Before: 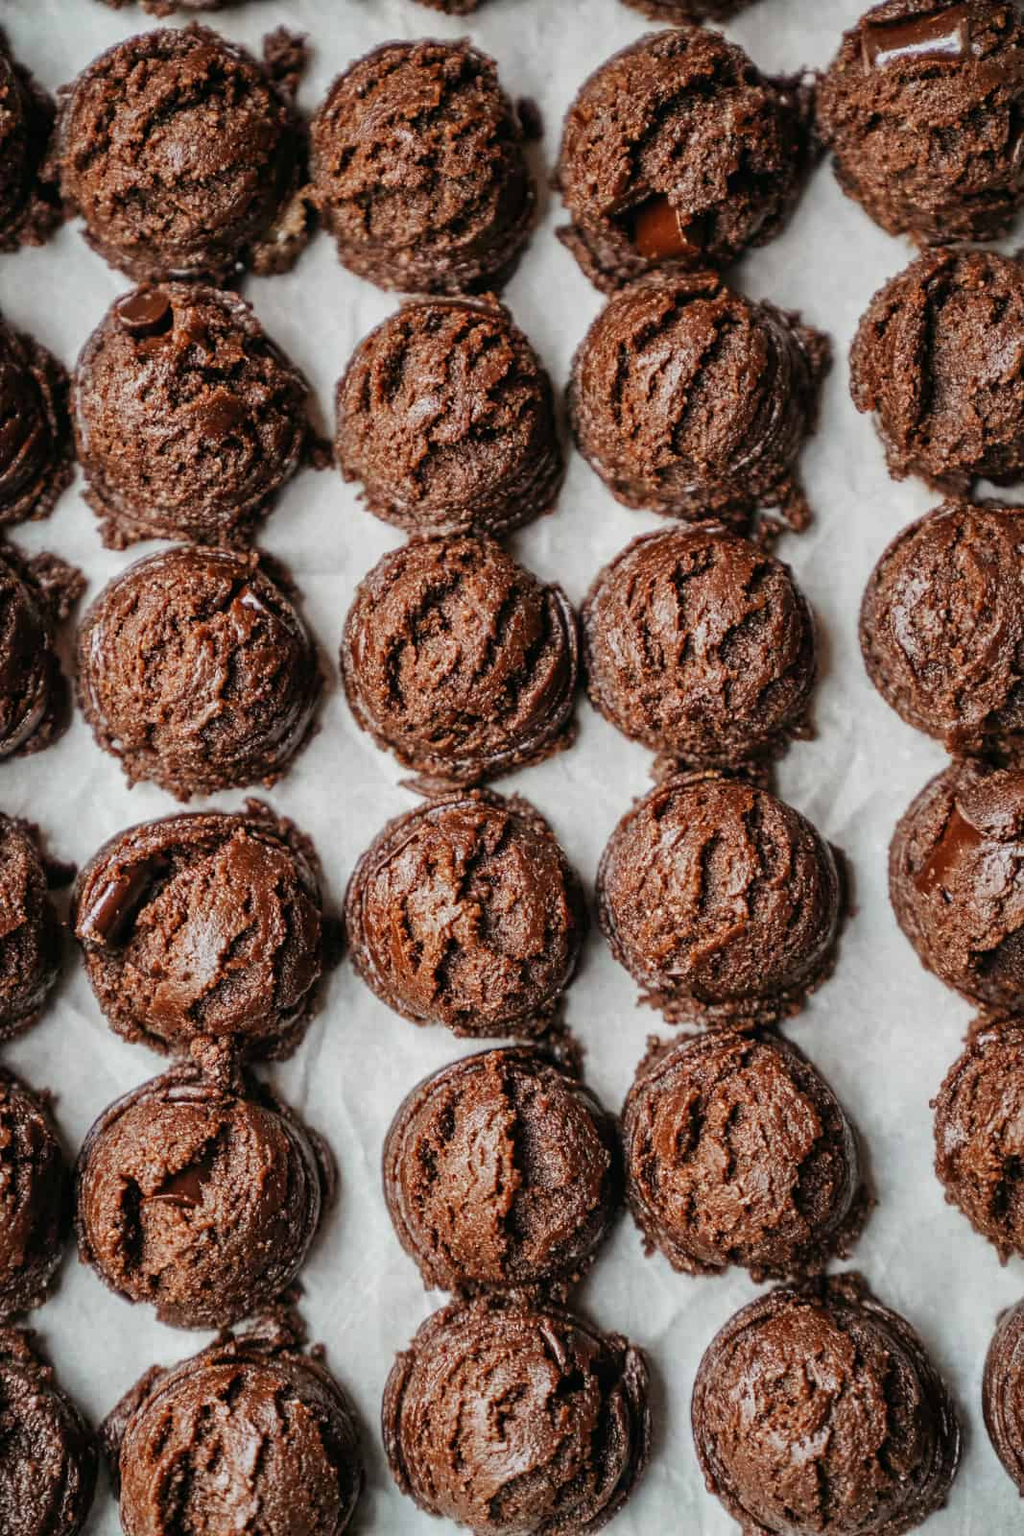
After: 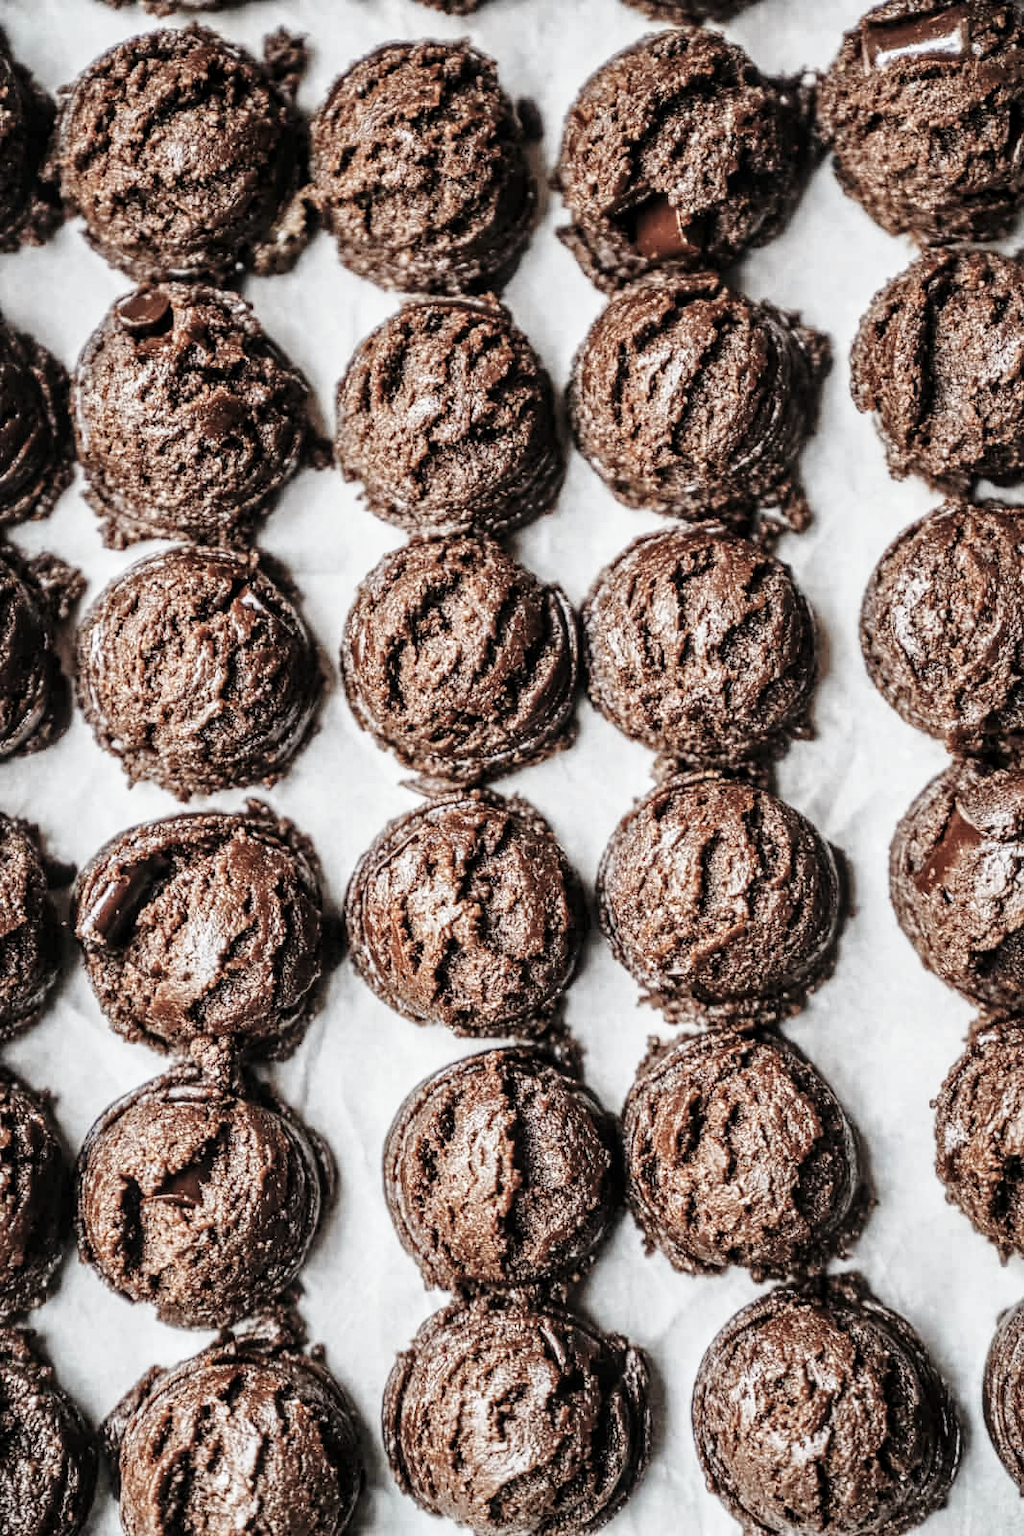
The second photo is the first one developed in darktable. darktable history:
contrast brightness saturation: contrast 0.01, saturation -0.05
base curve: curves: ch0 [(0, 0) (0.028, 0.03) (0.121, 0.232) (0.46, 0.748) (0.859, 0.968) (1, 1)], preserve colors none
white balance: red 0.988, blue 1.017
color contrast: green-magenta contrast 0.81
color correction: saturation 0.5
color zones: curves: ch1 [(0.263, 0.53) (0.376, 0.287) (0.487, 0.512) (0.748, 0.547) (1, 0.513)]; ch2 [(0.262, 0.45) (0.751, 0.477)], mix 31.98%
local contrast: detail 130%
